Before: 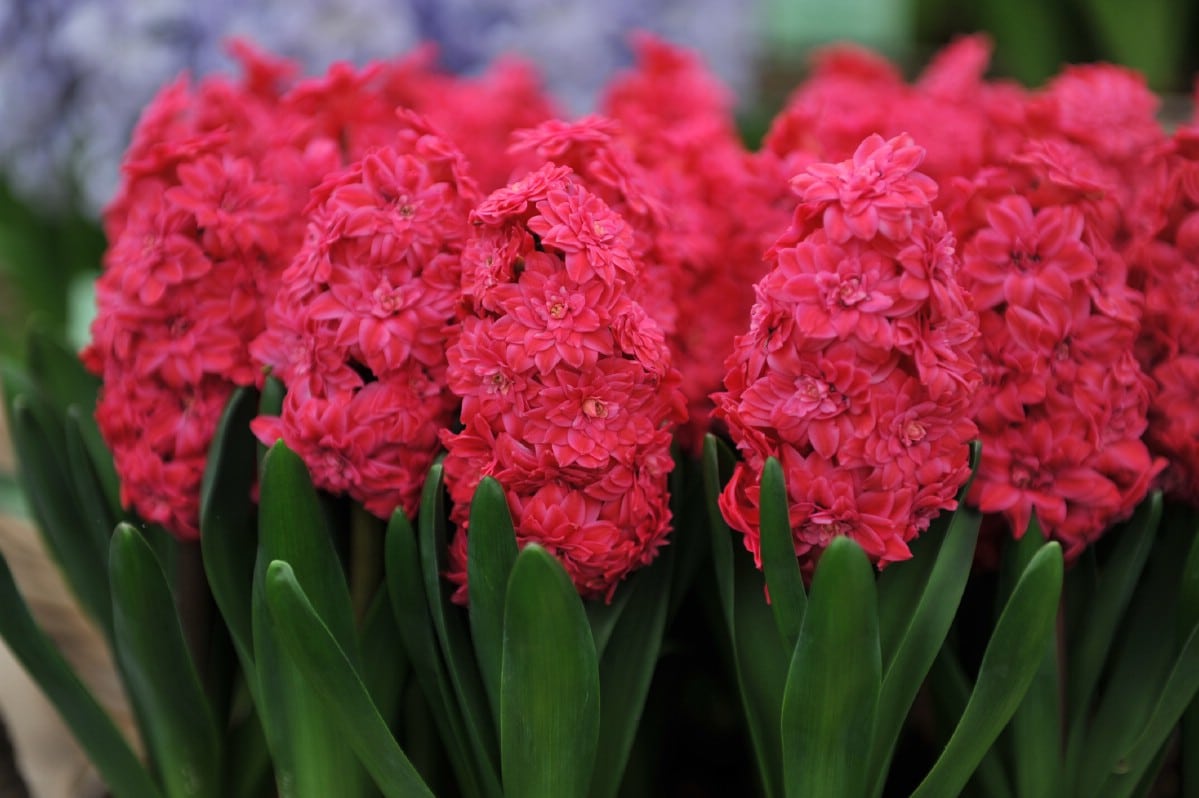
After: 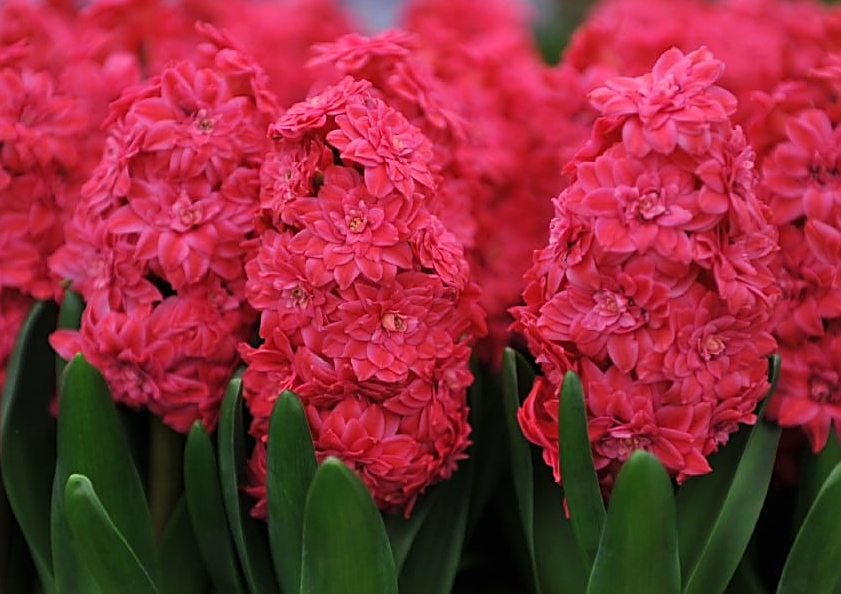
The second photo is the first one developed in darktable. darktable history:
sharpen: on, module defaults
crop and rotate: left 16.849%, top 10.872%, right 12.992%, bottom 14.607%
